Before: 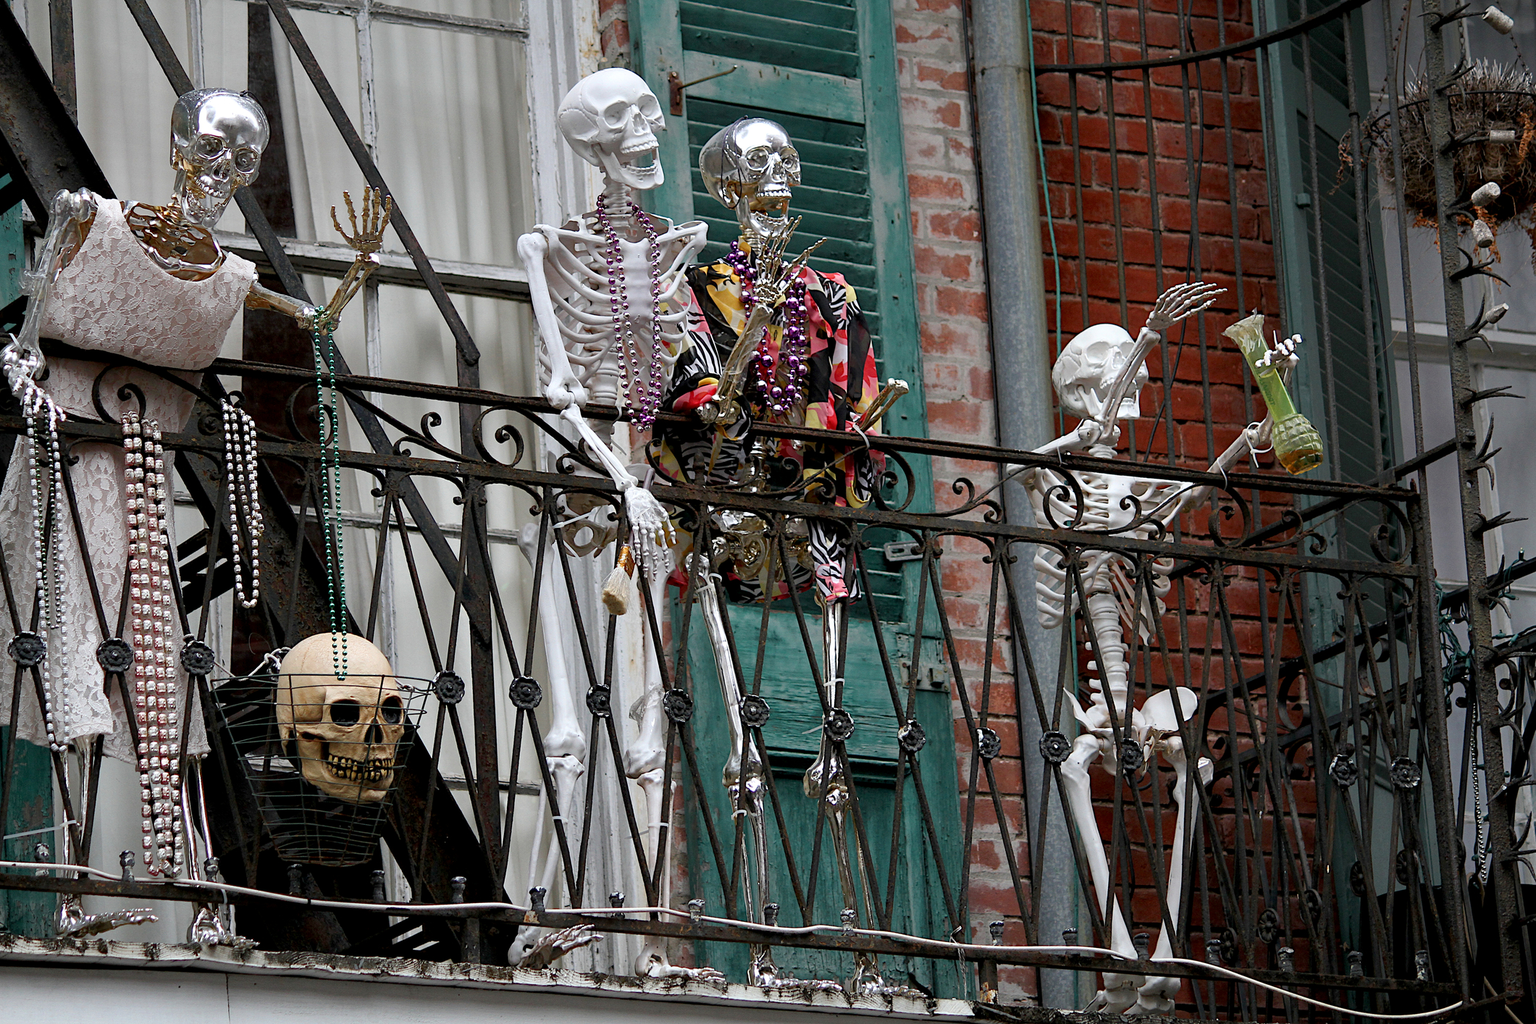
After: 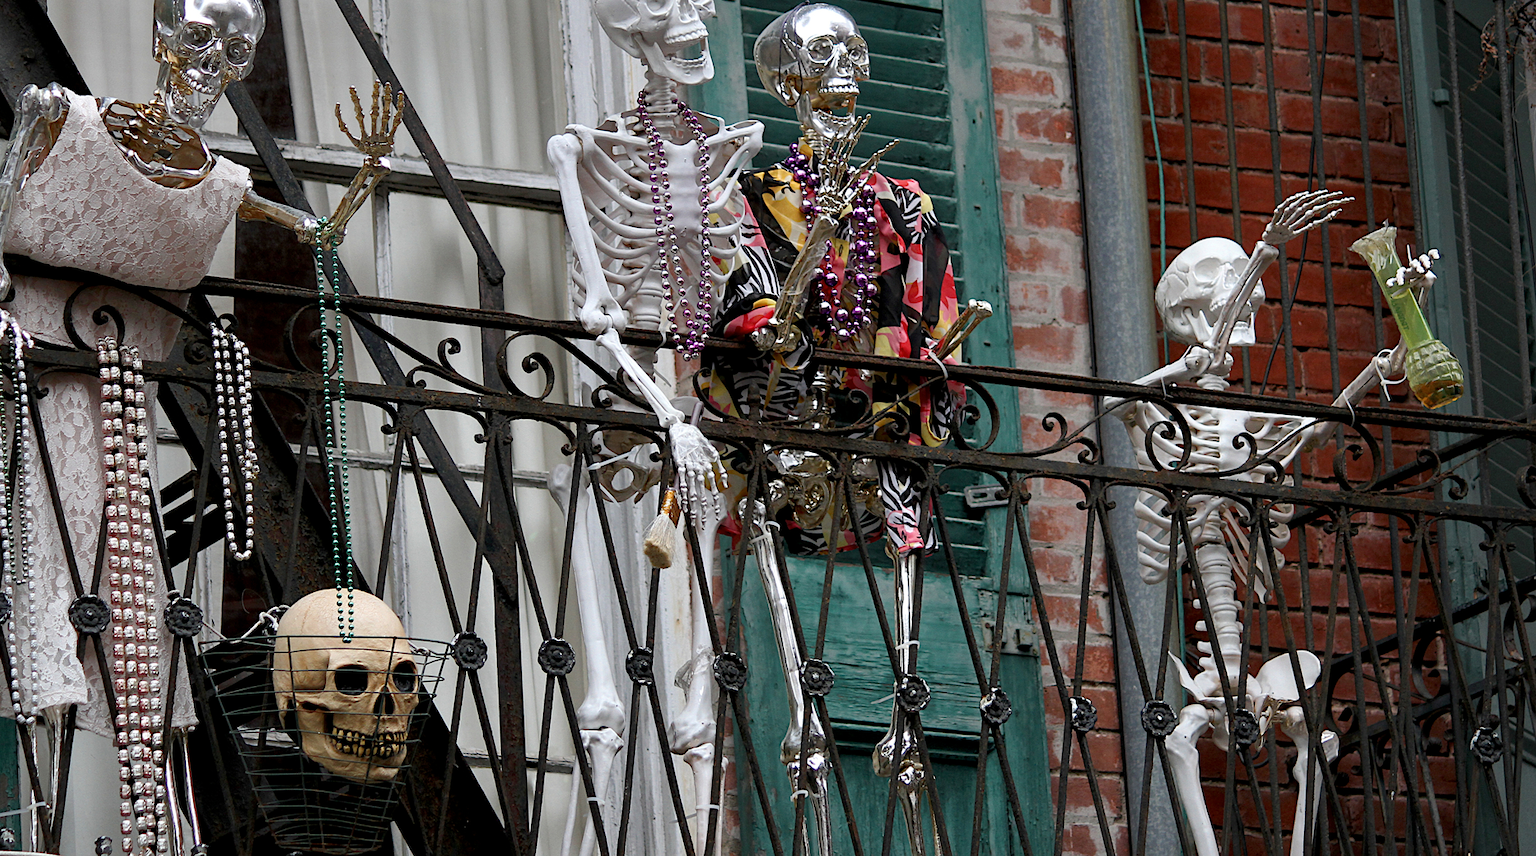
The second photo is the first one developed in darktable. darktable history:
color zones: curves: ch0 [(0, 0.5) (0.143, 0.5) (0.286, 0.5) (0.429, 0.5) (0.62, 0.489) (0.714, 0.445) (0.844, 0.496) (1, 0.5)]; ch1 [(0, 0.5) (0.143, 0.5) (0.286, 0.5) (0.429, 0.5) (0.571, 0.5) (0.714, 0.523) (0.857, 0.5) (1, 0.5)]
crop and rotate: left 2.425%, top 11.305%, right 9.6%, bottom 15.08%
levels: mode automatic, gray 50.8%
